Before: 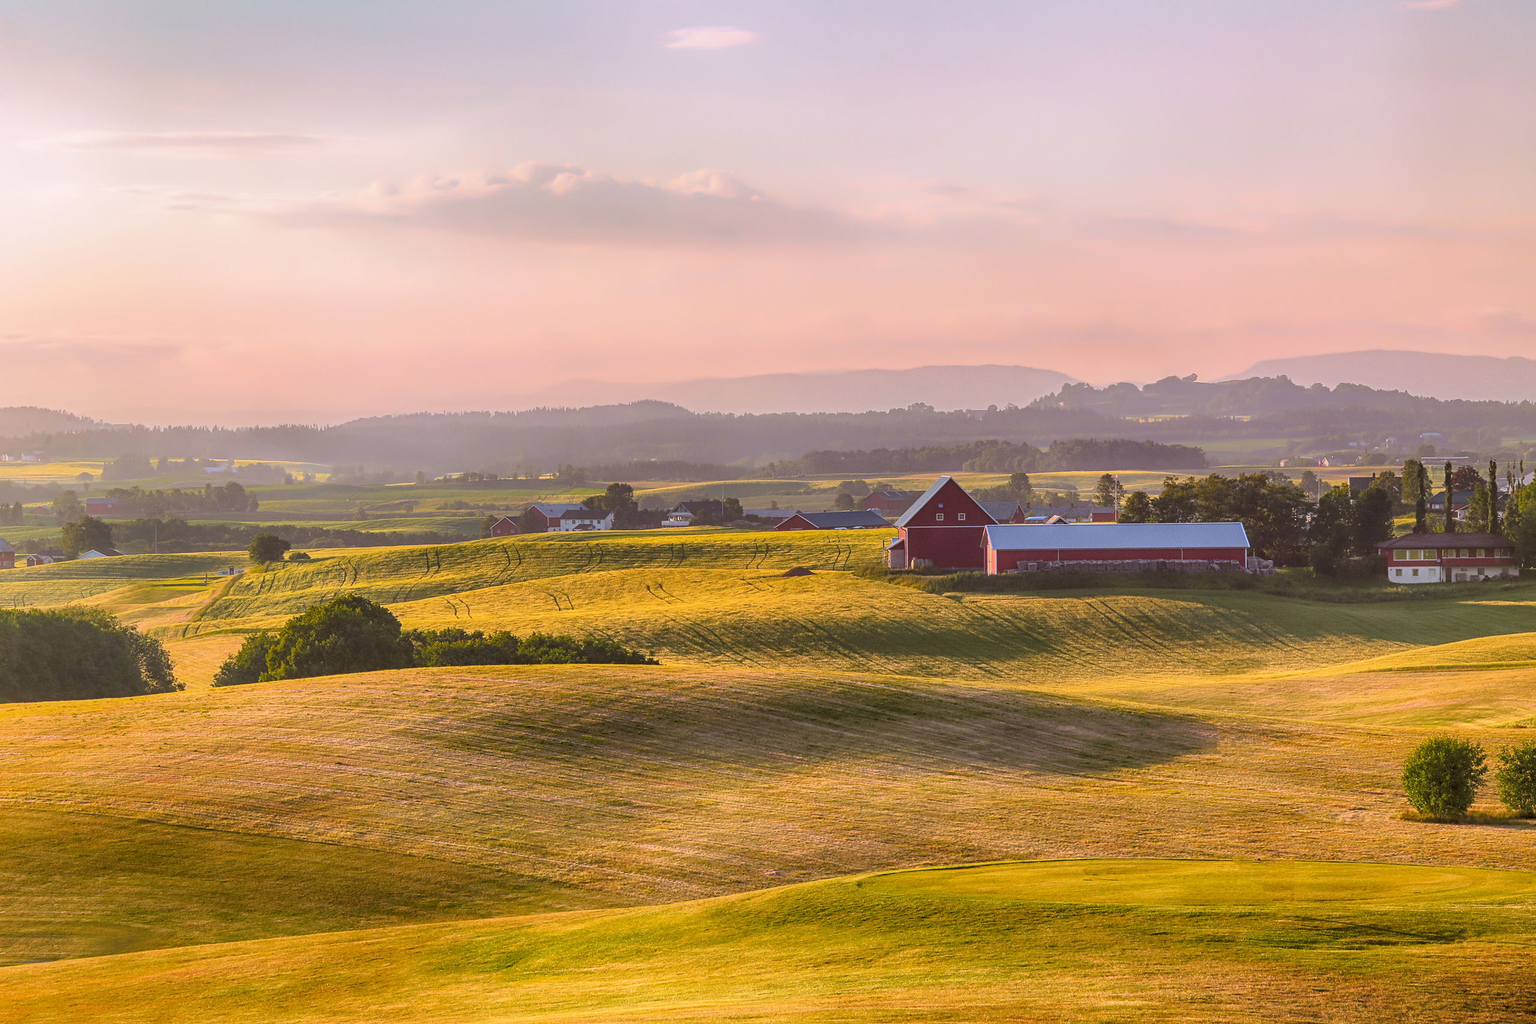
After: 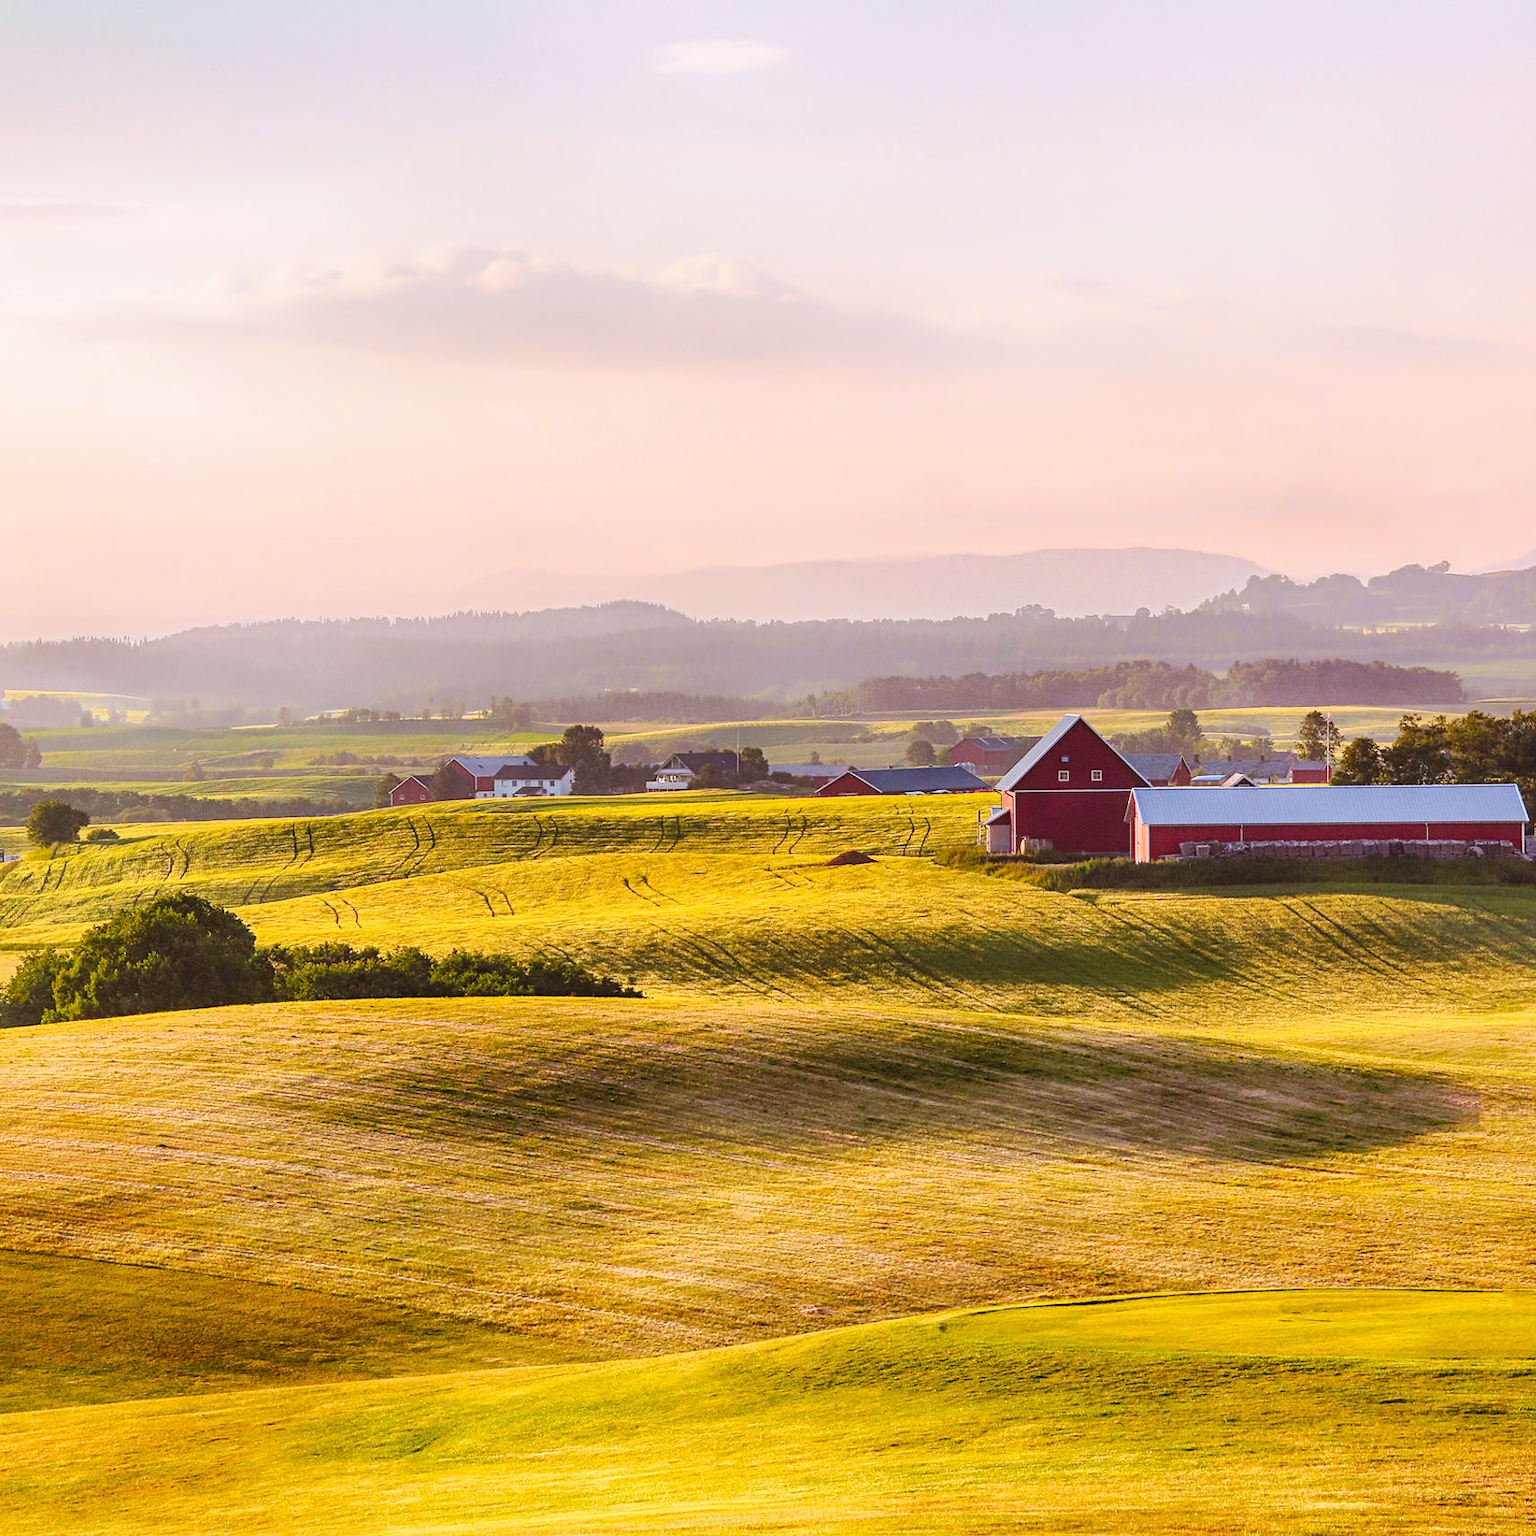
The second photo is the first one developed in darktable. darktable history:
base curve: curves: ch0 [(0, 0) (0.036, 0.025) (0.121, 0.166) (0.206, 0.329) (0.605, 0.79) (1, 1)], preserve colors none
crop and rotate: left 15.055%, right 18.278%
